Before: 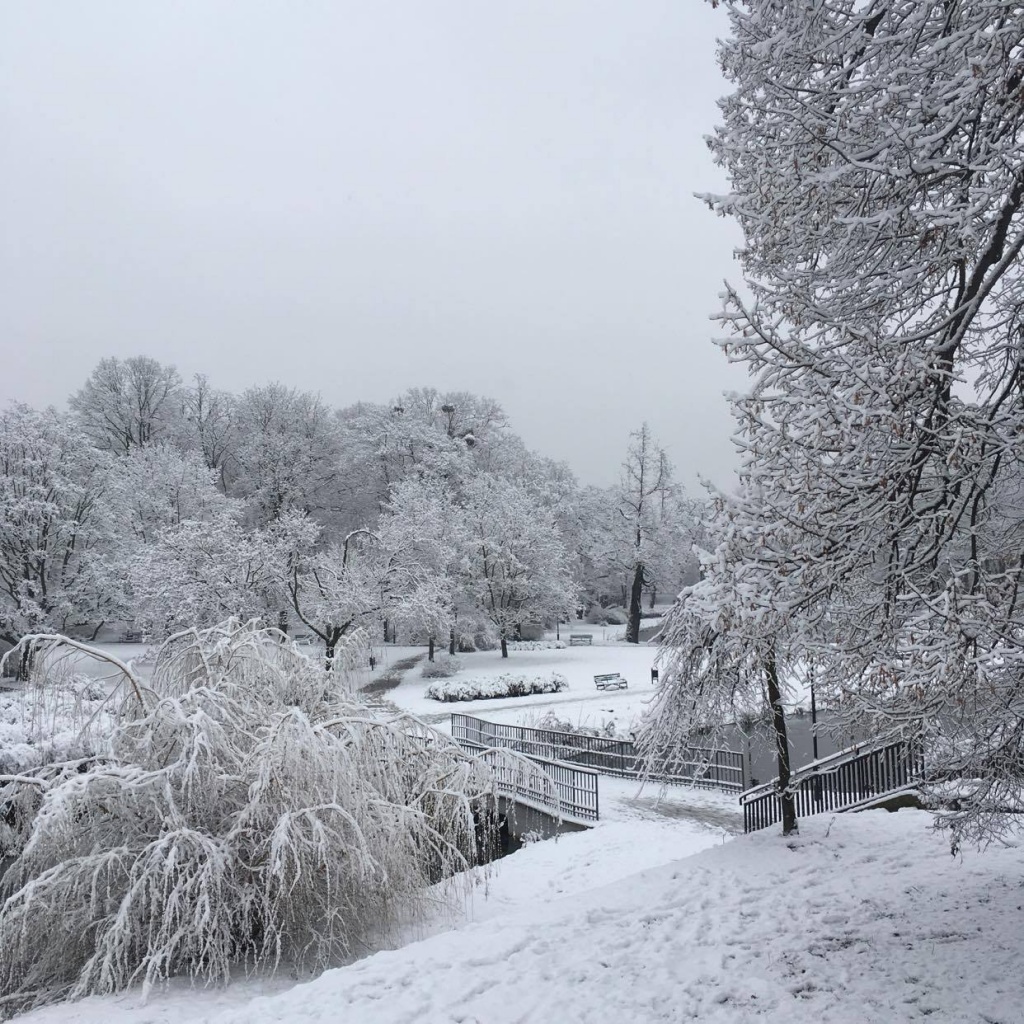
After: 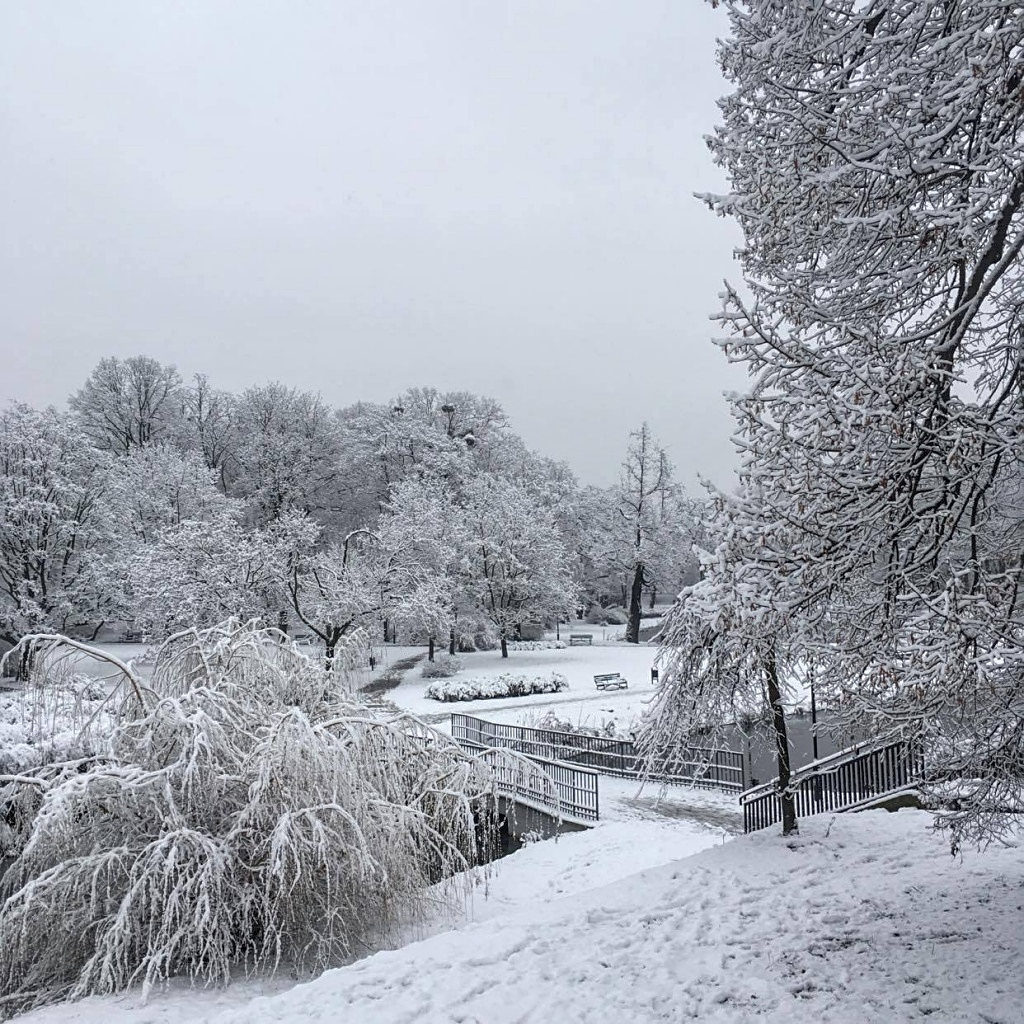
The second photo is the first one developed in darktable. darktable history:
tone equalizer: on, module defaults
sharpen: radius 2.529, amount 0.323
local contrast: highlights 55%, shadows 52%, detail 130%, midtone range 0.452
